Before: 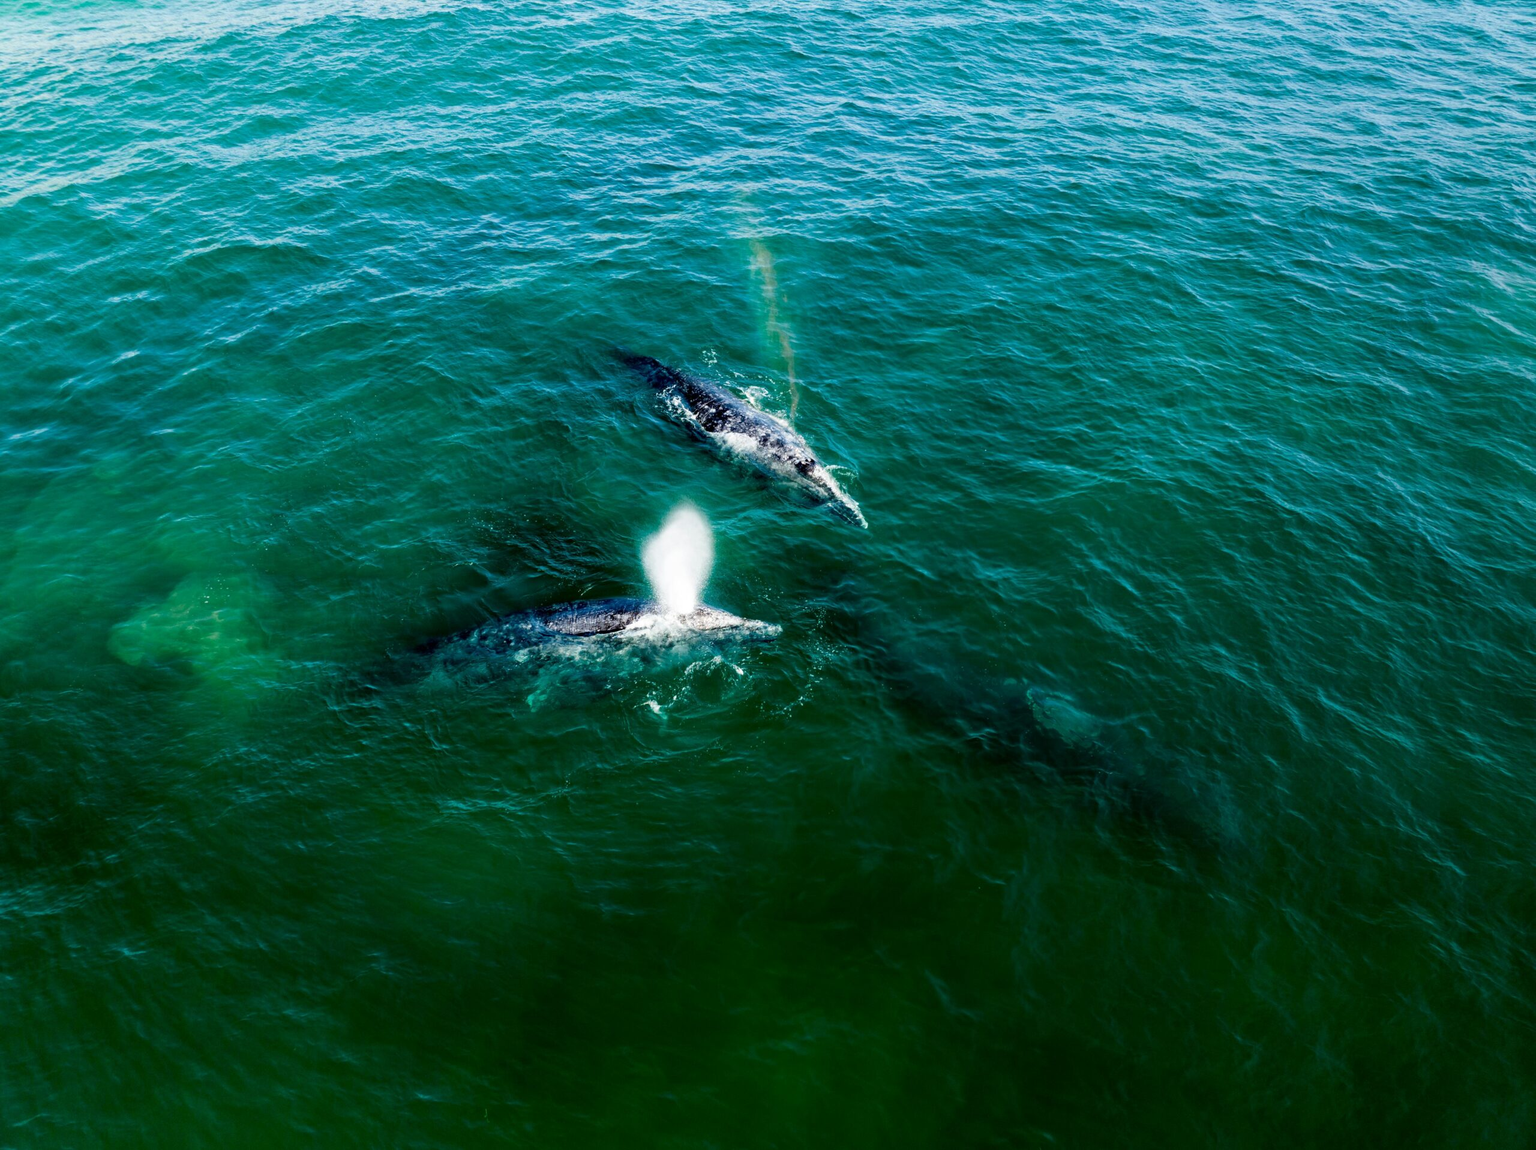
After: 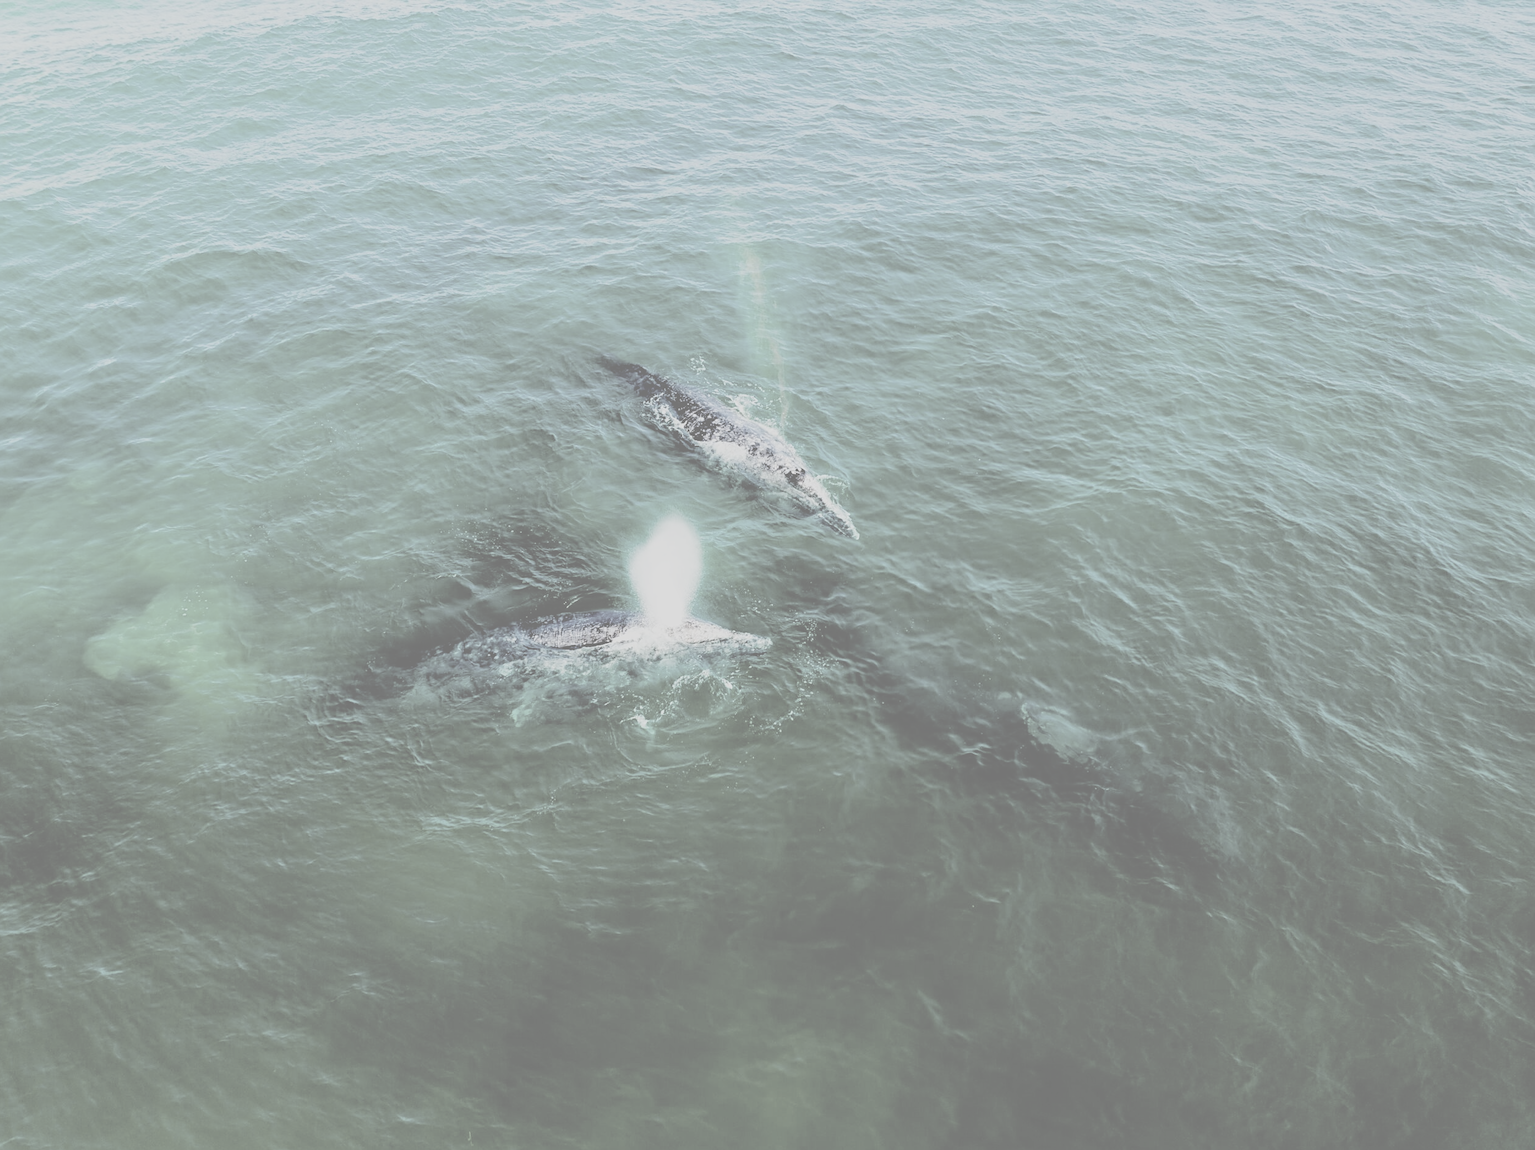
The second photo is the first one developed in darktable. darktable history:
filmic rgb: black relative exposure -6.92 EV, white relative exposure 5.58 EV, threshold 5.99 EV, hardness 2.84, enable highlight reconstruction true
sharpen: on, module defaults
crop: left 1.681%, right 0.288%, bottom 1.881%
contrast brightness saturation: contrast -0.337, brightness 0.751, saturation -0.767
